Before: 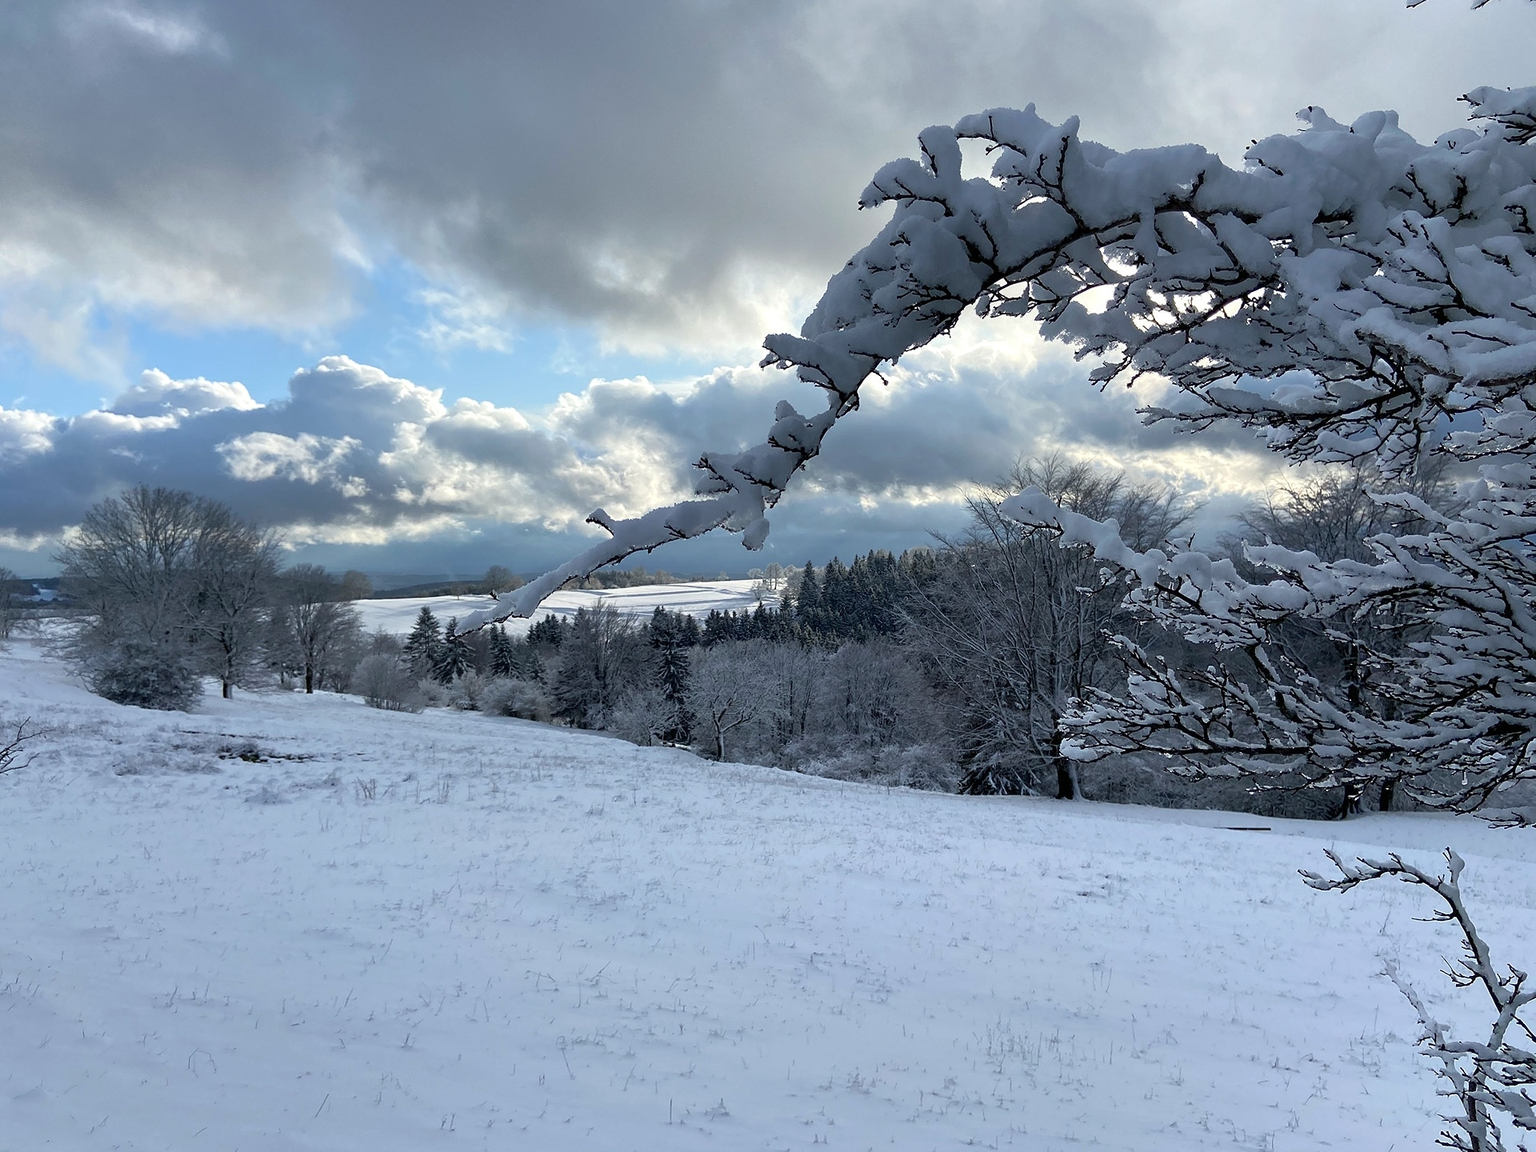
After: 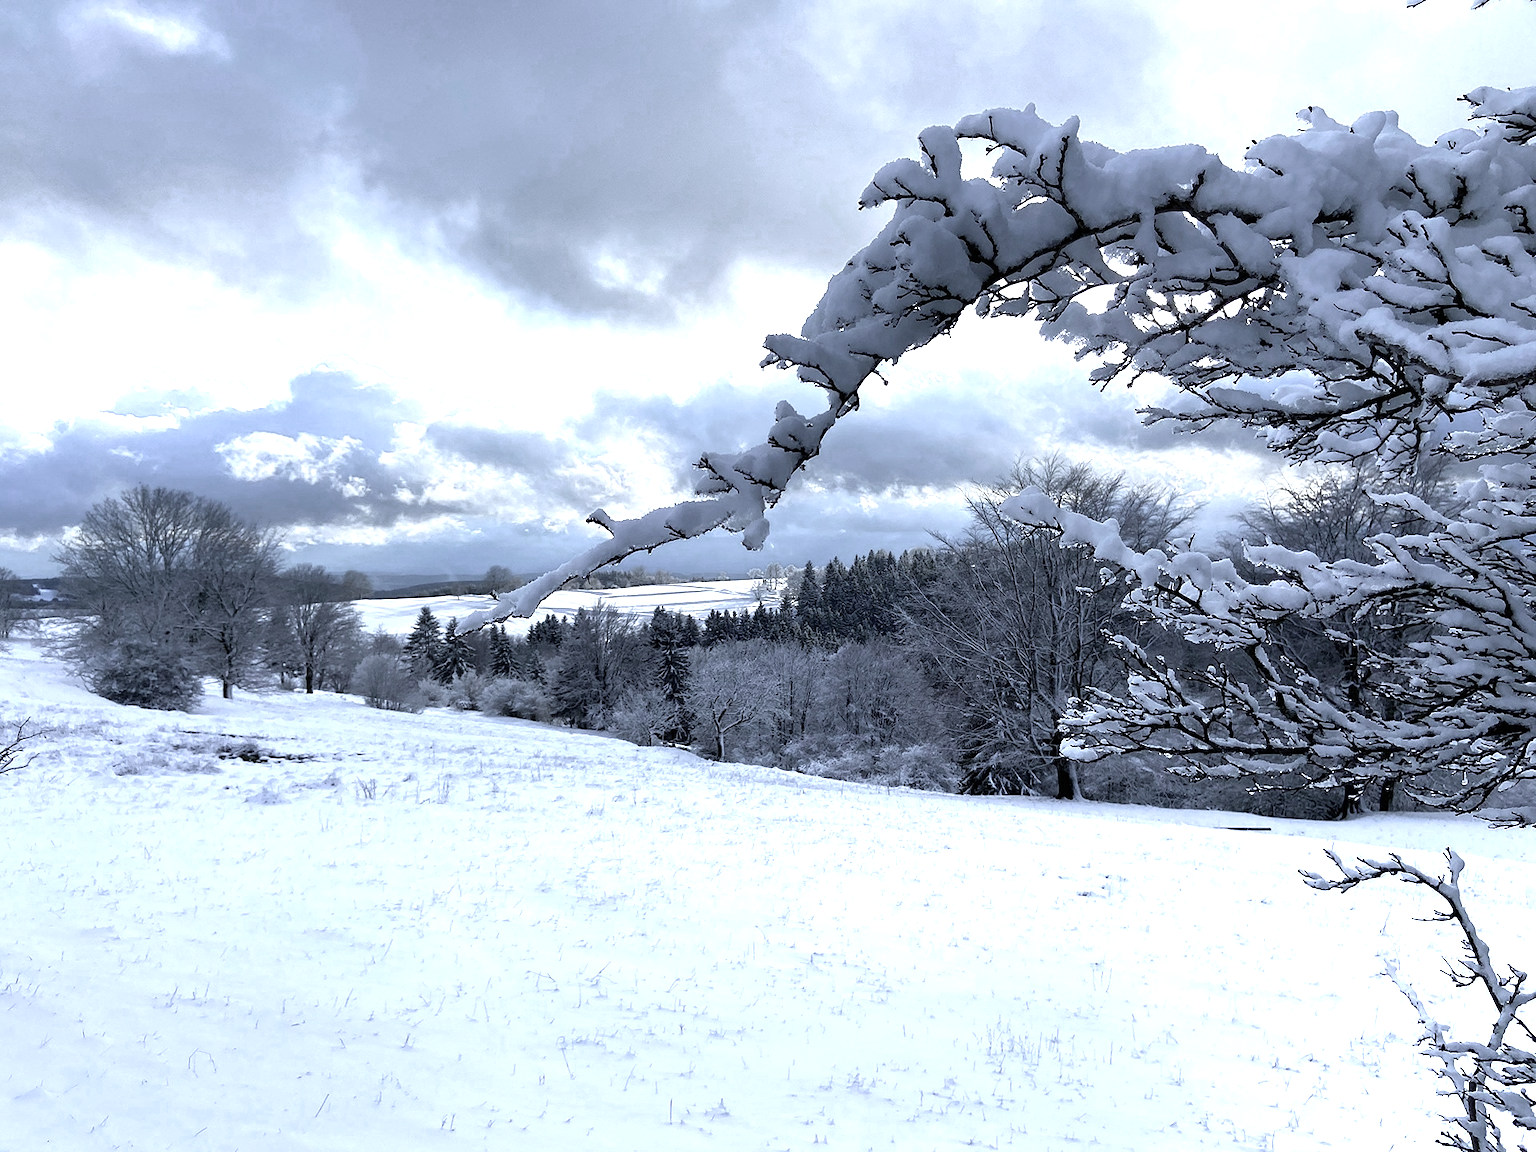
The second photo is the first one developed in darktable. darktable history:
color zones: curves: ch0 [(0, 0.613) (0.01, 0.613) (0.245, 0.448) (0.498, 0.529) (0.642, 0.665) (0.879, 0.777) (0.99, 0.613)]; ch1 [(0, 0.272) (0.219, 0.127) (0.724, 0.346)]
white balance: red 0.948, green 1.02, blue 1.176
